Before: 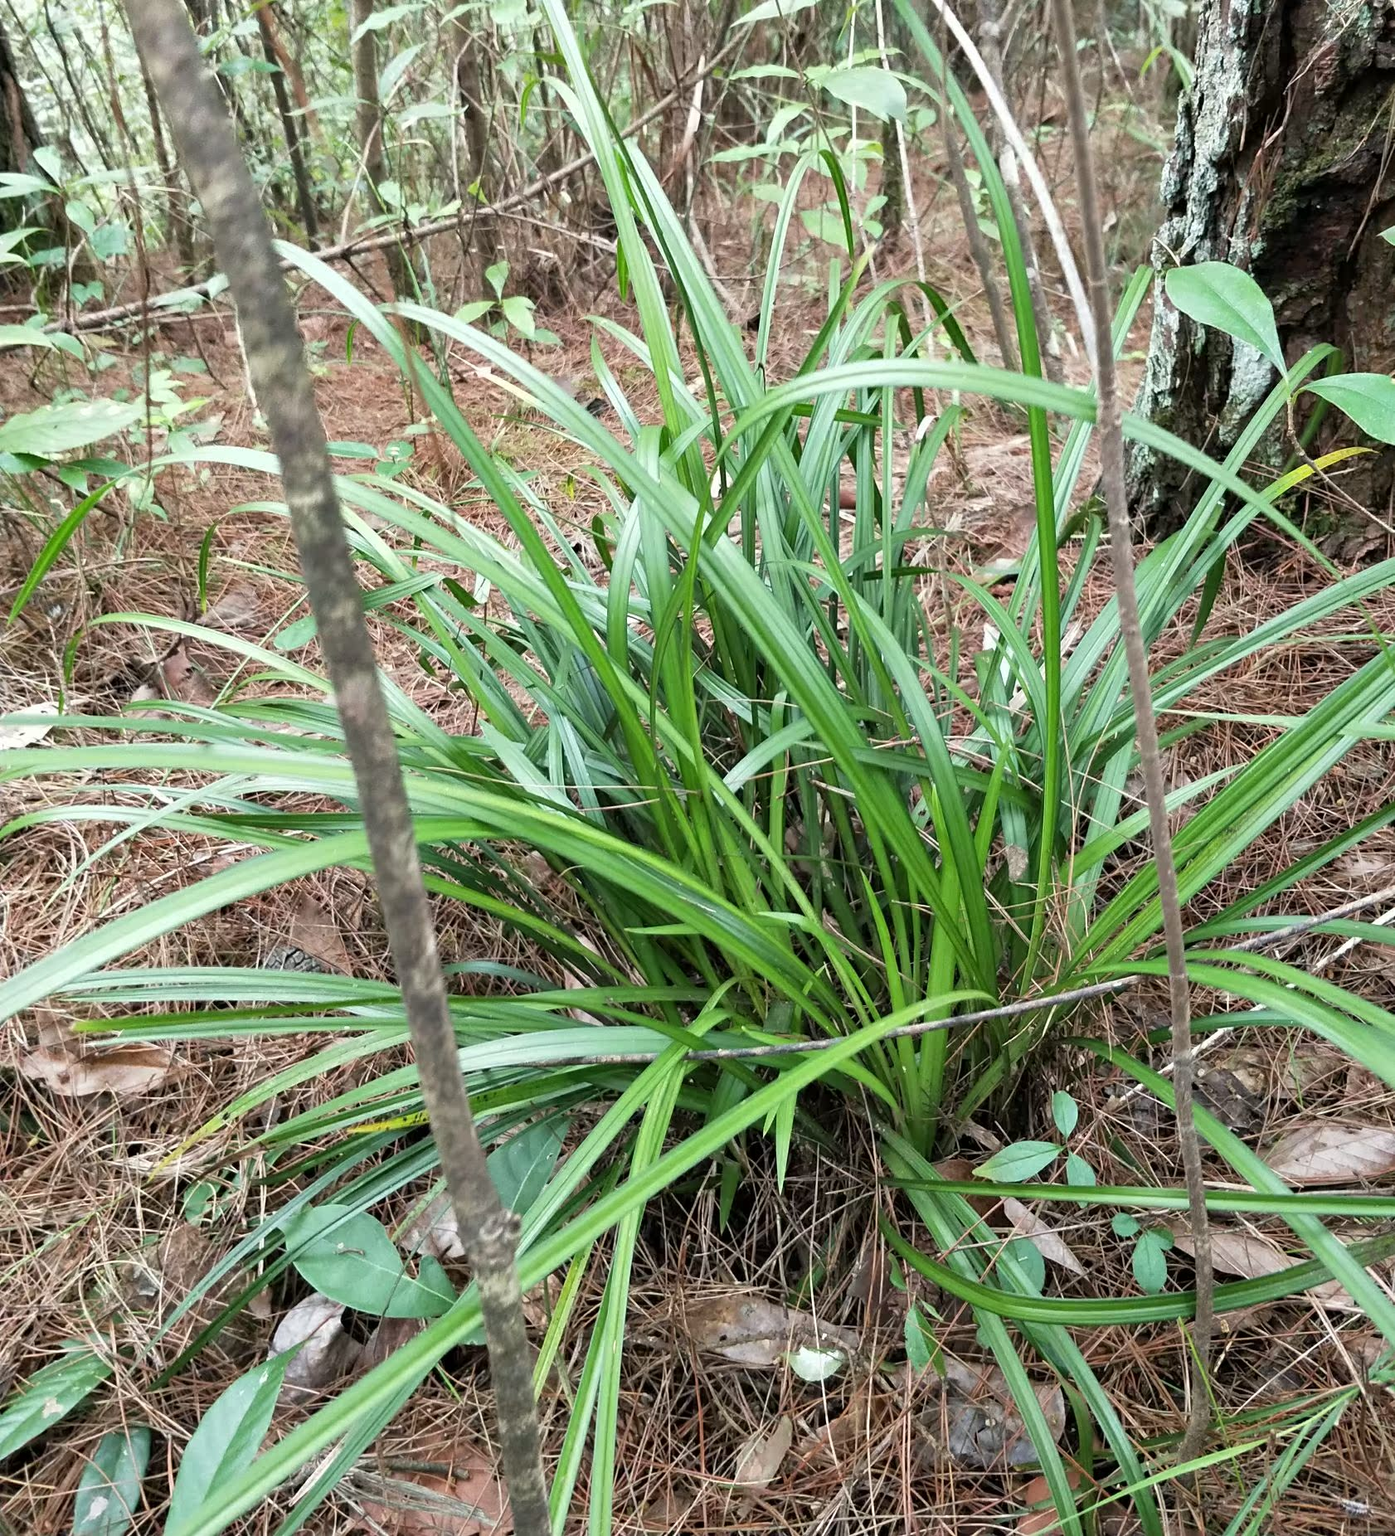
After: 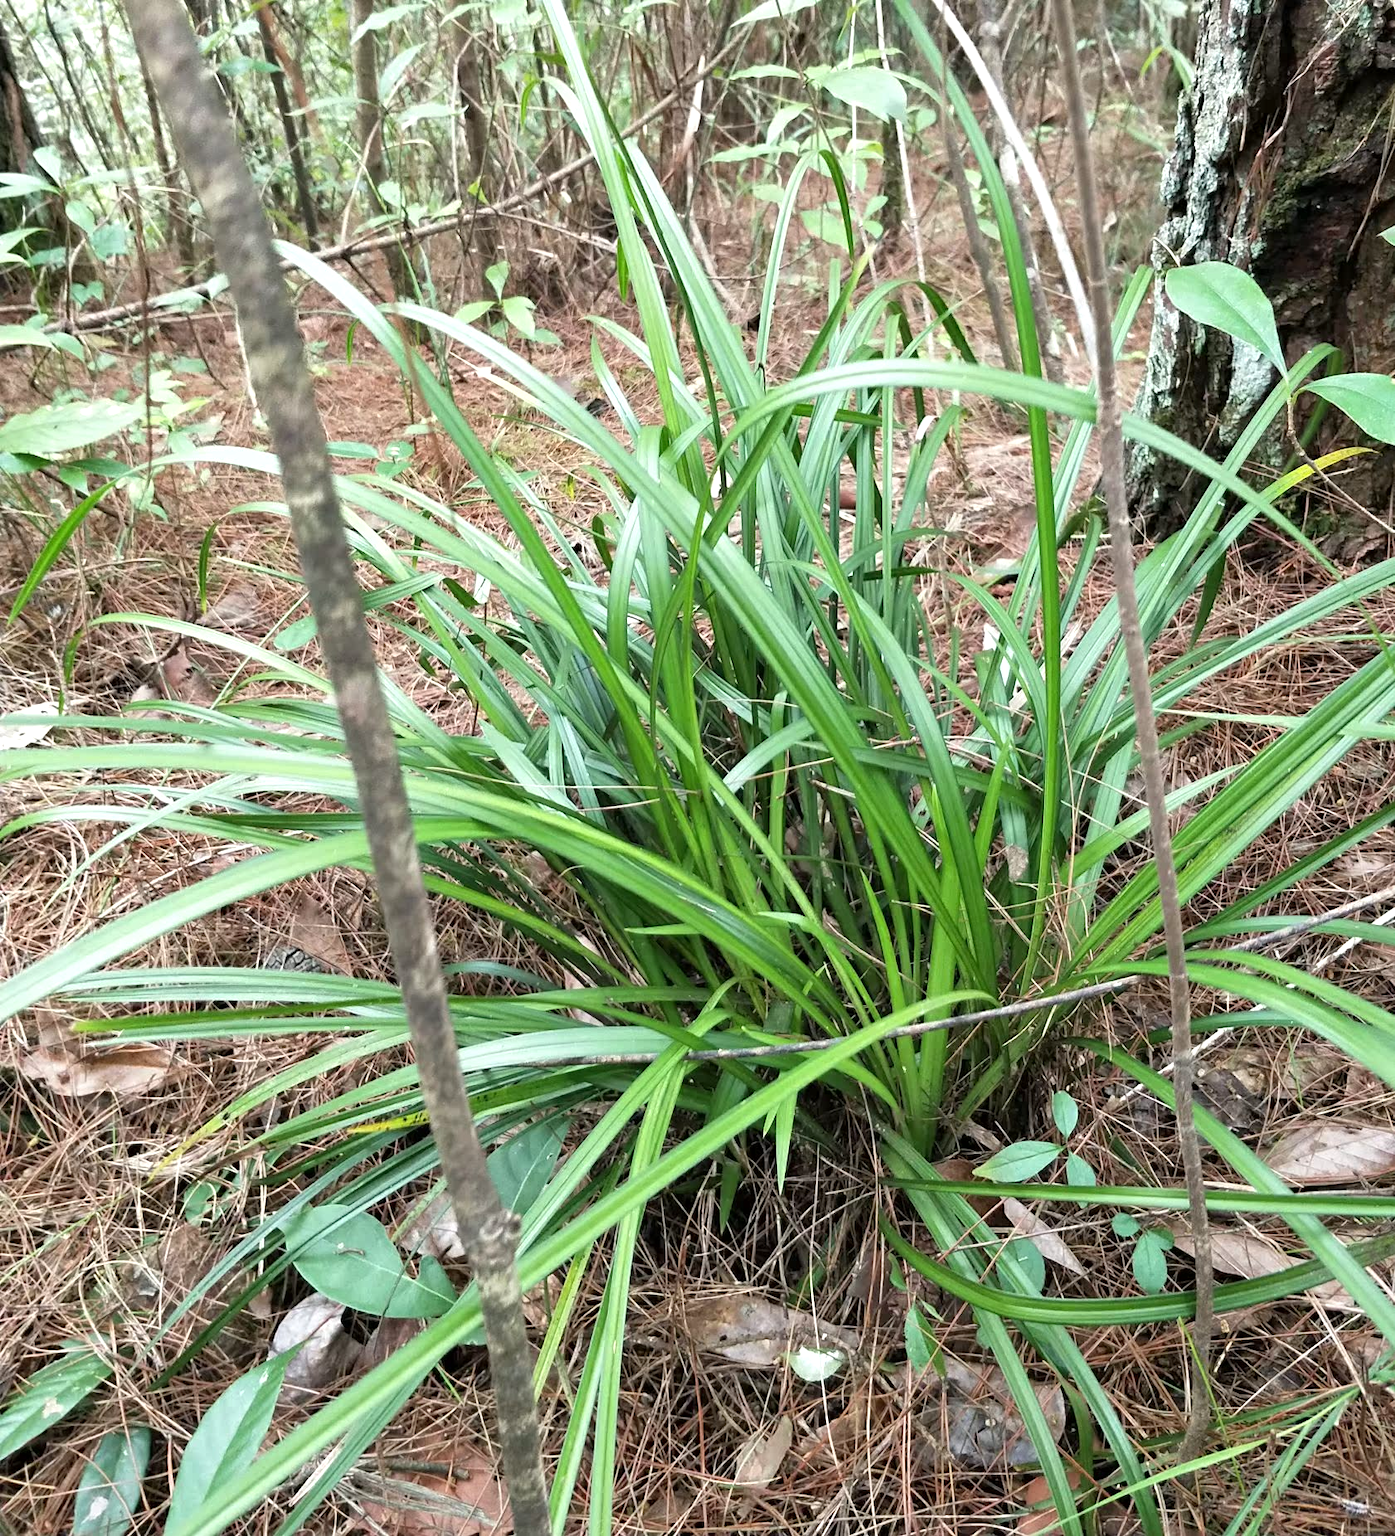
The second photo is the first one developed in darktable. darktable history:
exposure: exposure 0.25 EV, compensate highlight preservation false
